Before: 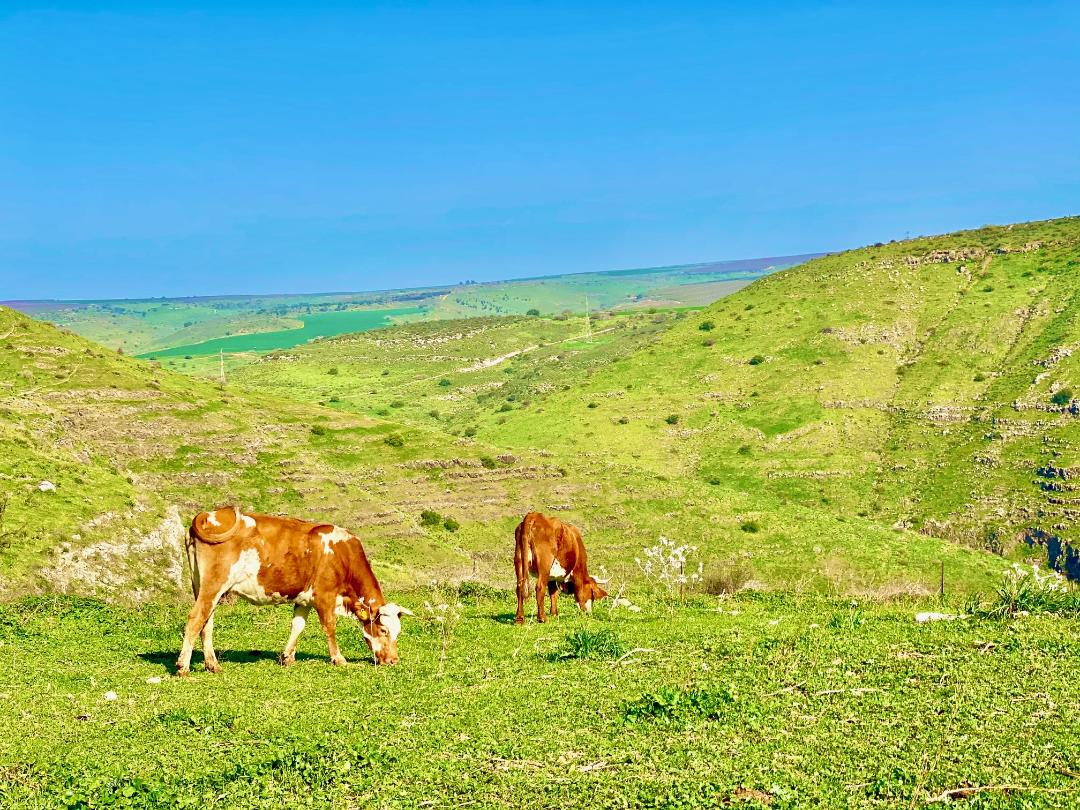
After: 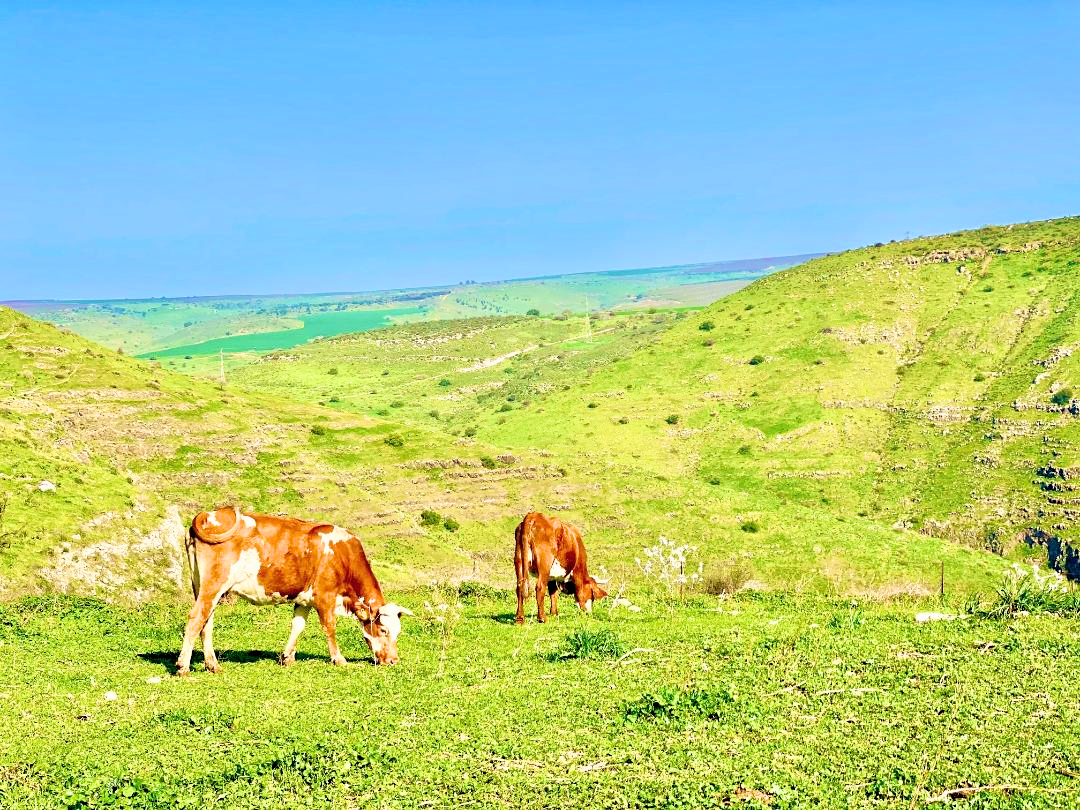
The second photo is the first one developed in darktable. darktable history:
filmic rgb: black relative exposure -3.92 EV, white relative exposure 3.14 EV, hardness 2.87
exposure: exposure 0.6 EV, compensate highlight preservation false
